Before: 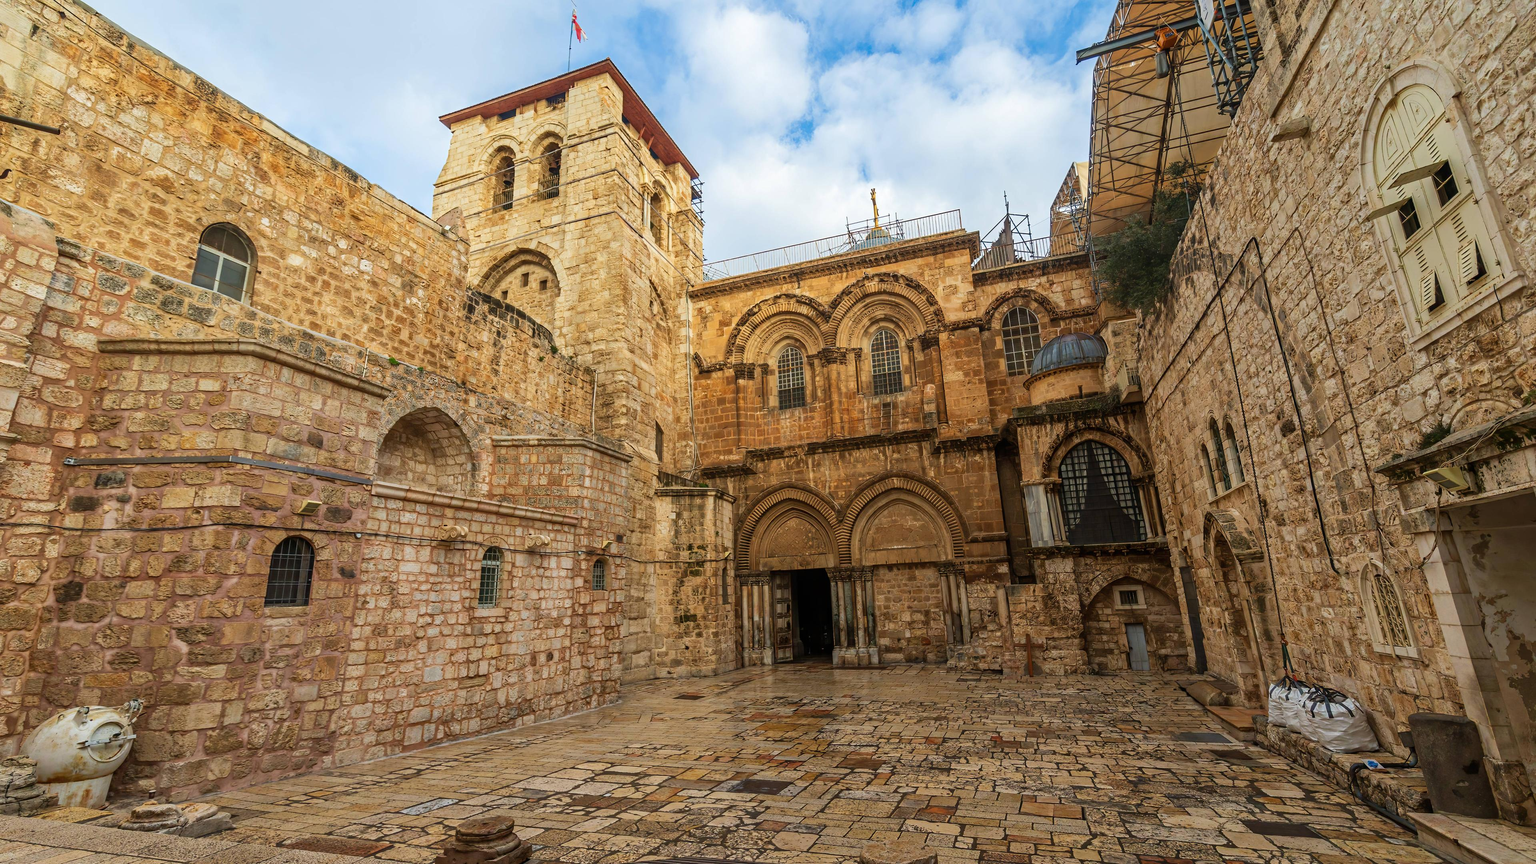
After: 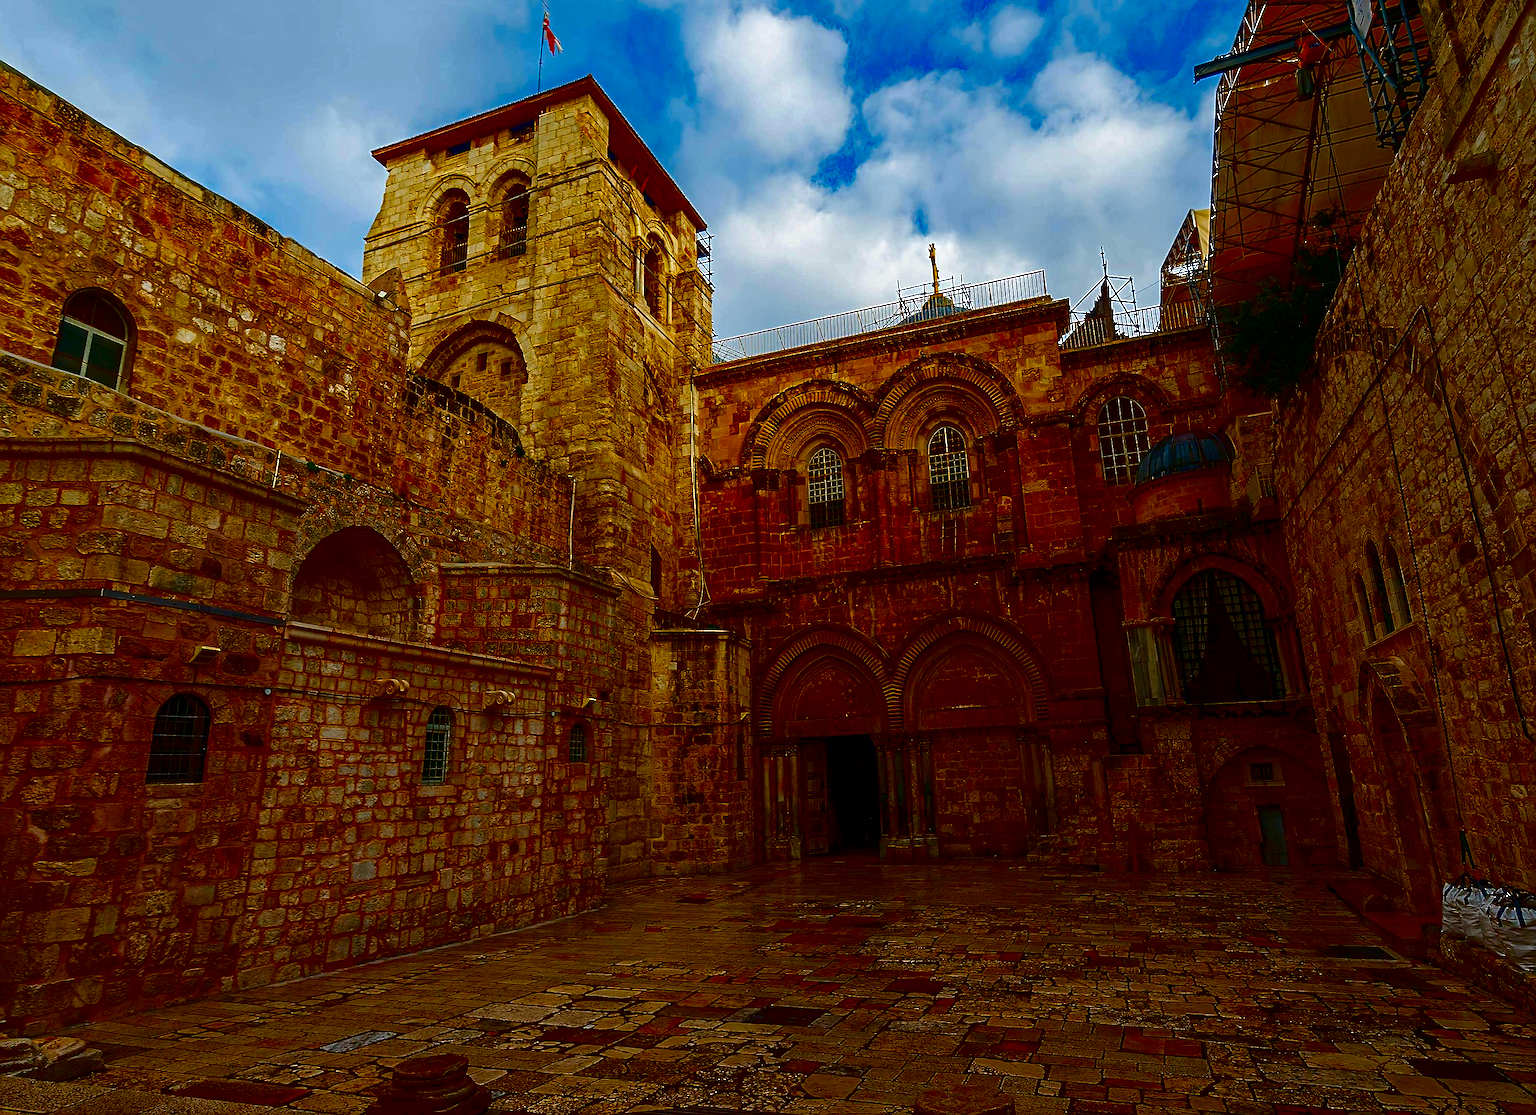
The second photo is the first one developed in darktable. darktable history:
contrast brightness saturation: brightness -1, saturation 1
crop: left 9.88%, right 12.664%
sharpen: on, module defaults
